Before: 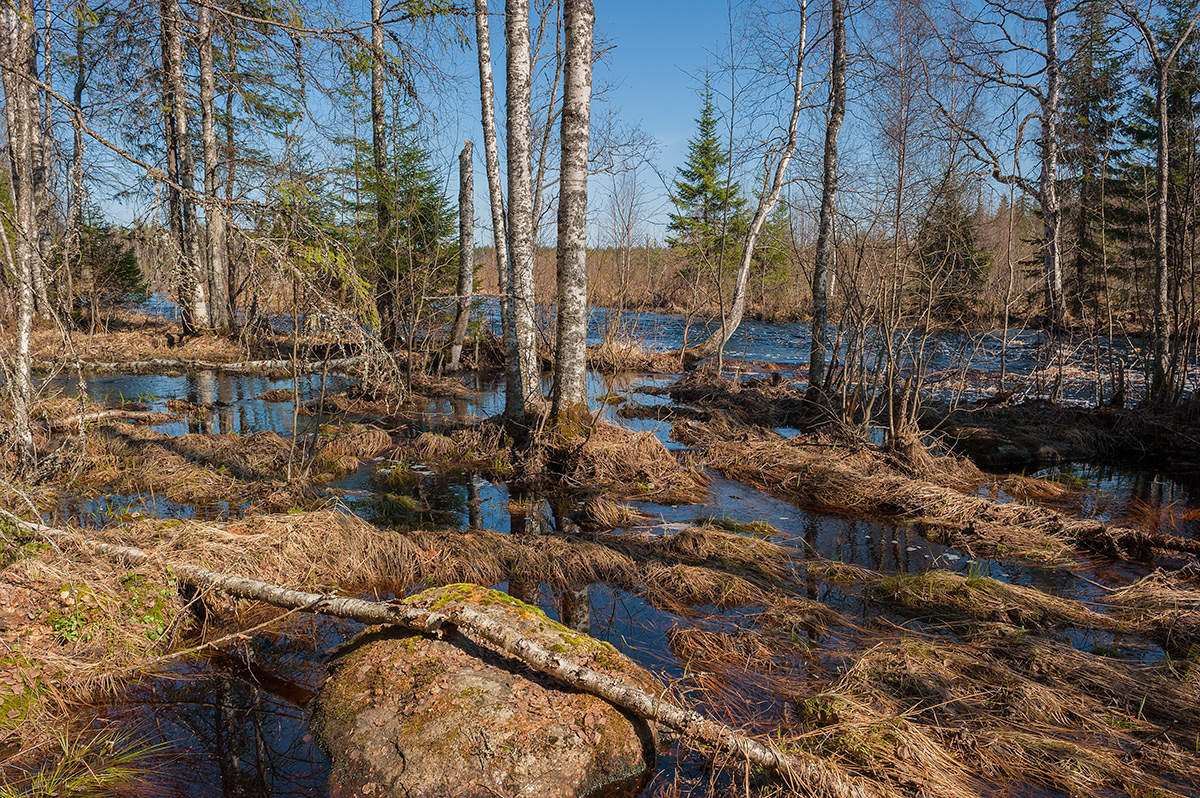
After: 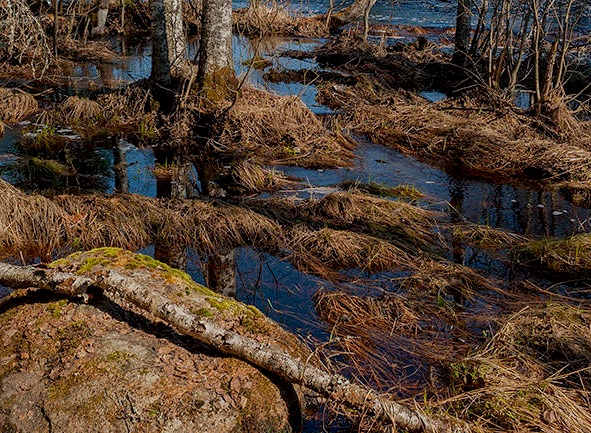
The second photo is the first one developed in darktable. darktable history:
crop: left 29.529%, top 42.171%, right 21.162%, bottom 3.467%
exposure: black level correction 0.011, exposure -0.483 EV, compensate highlight preservation false
